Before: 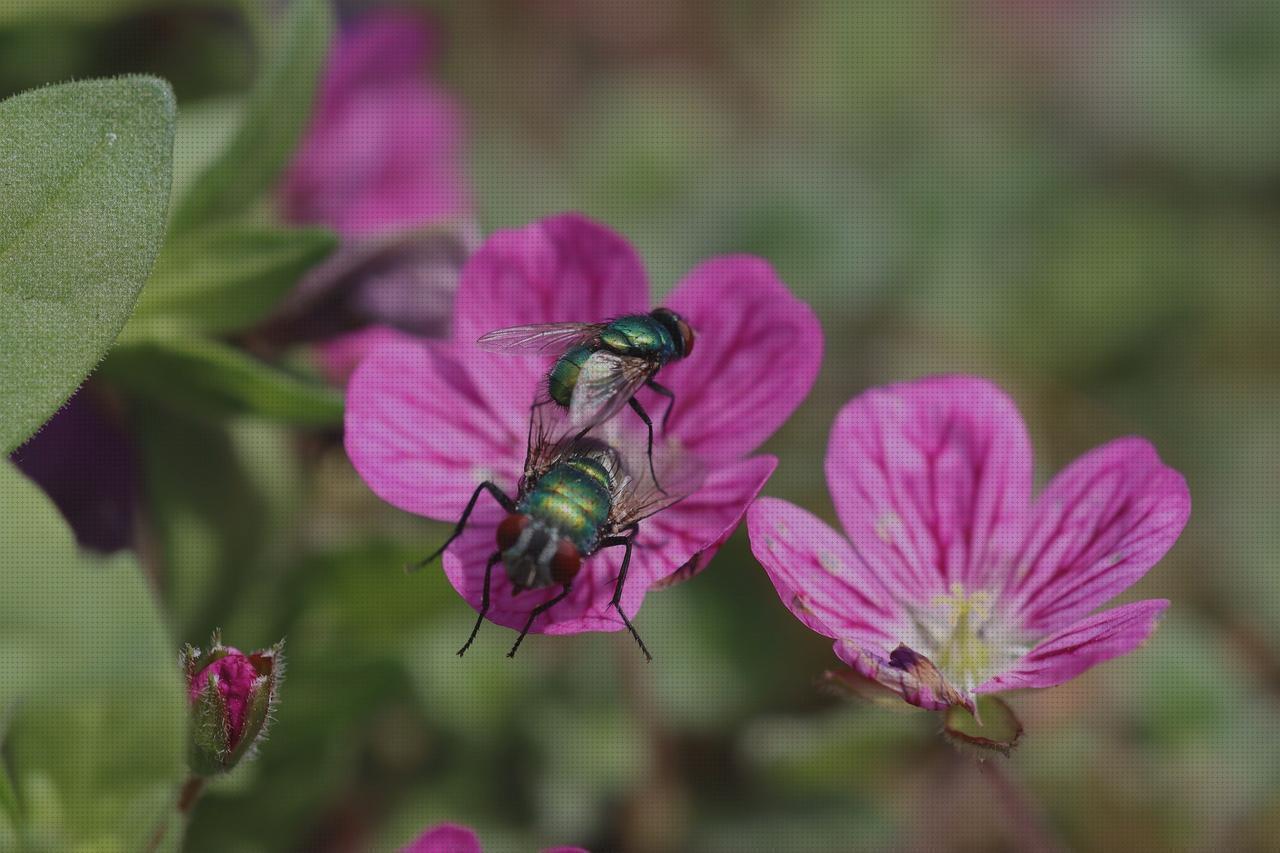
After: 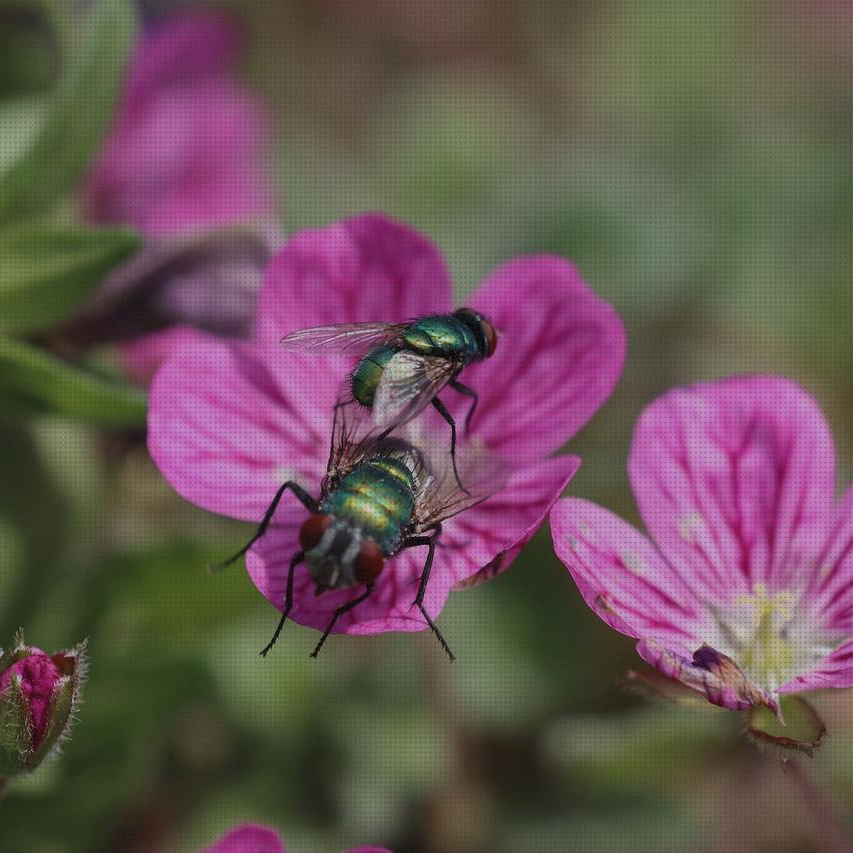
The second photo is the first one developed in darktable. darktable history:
crop: left 15.419%, right 17.914%
local contrast: highlights 100%, shadows 100%, detail 120%, midtone range 0.2
